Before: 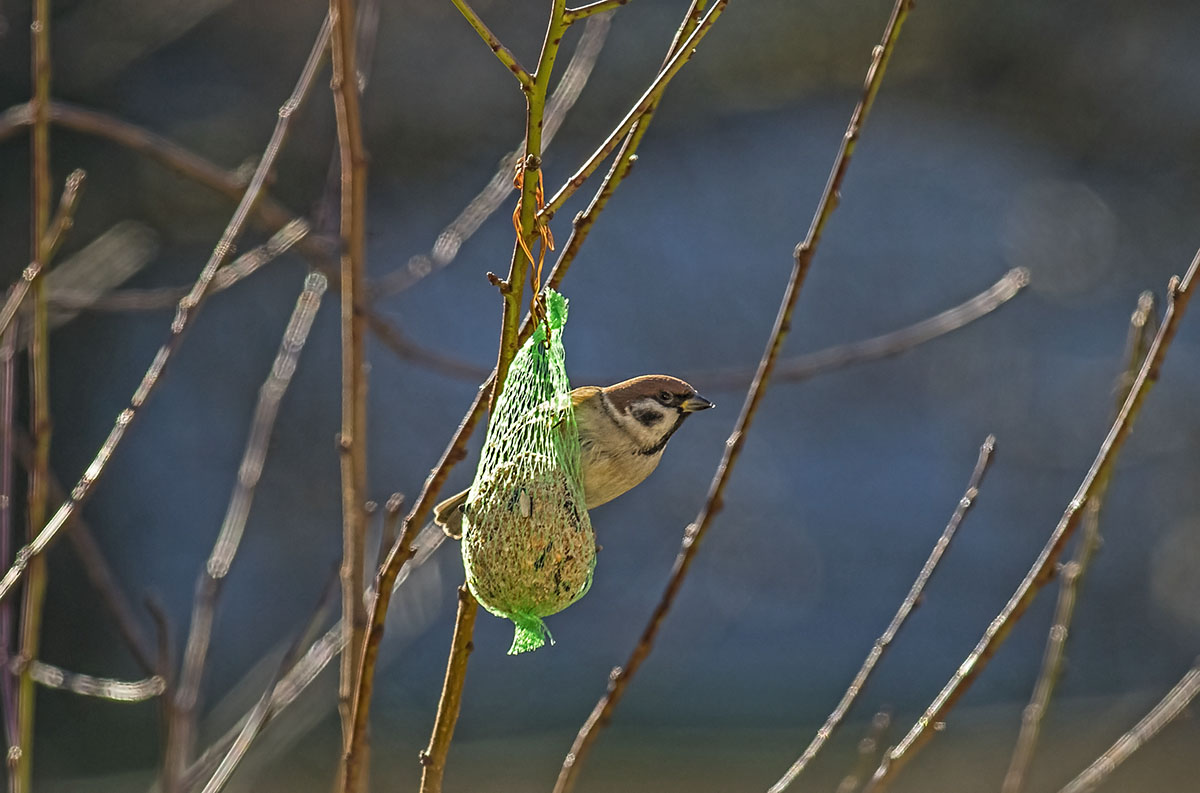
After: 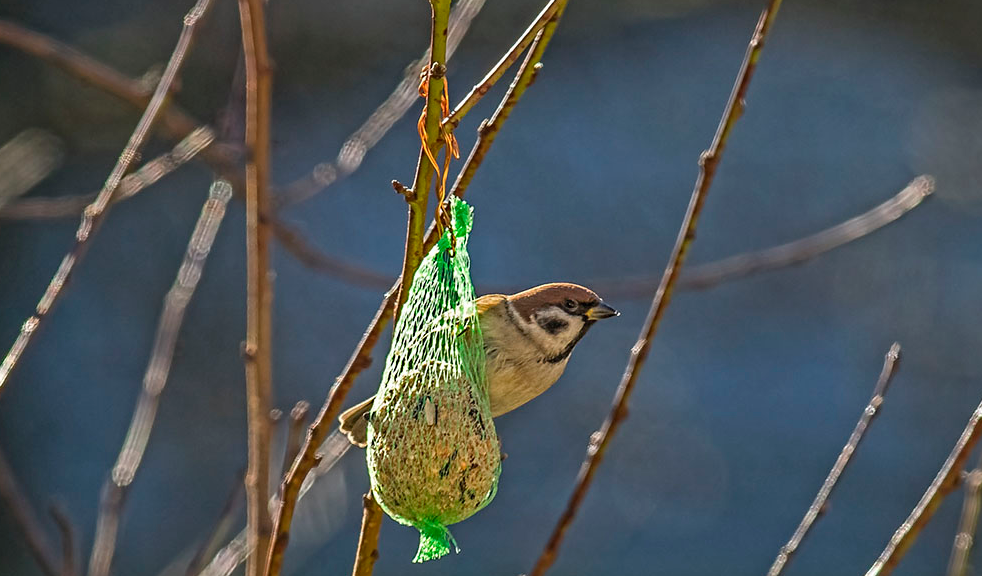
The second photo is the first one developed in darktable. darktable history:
crop: left 7.939%, top 11.669%, right 10.21%, bottom 15.468%
